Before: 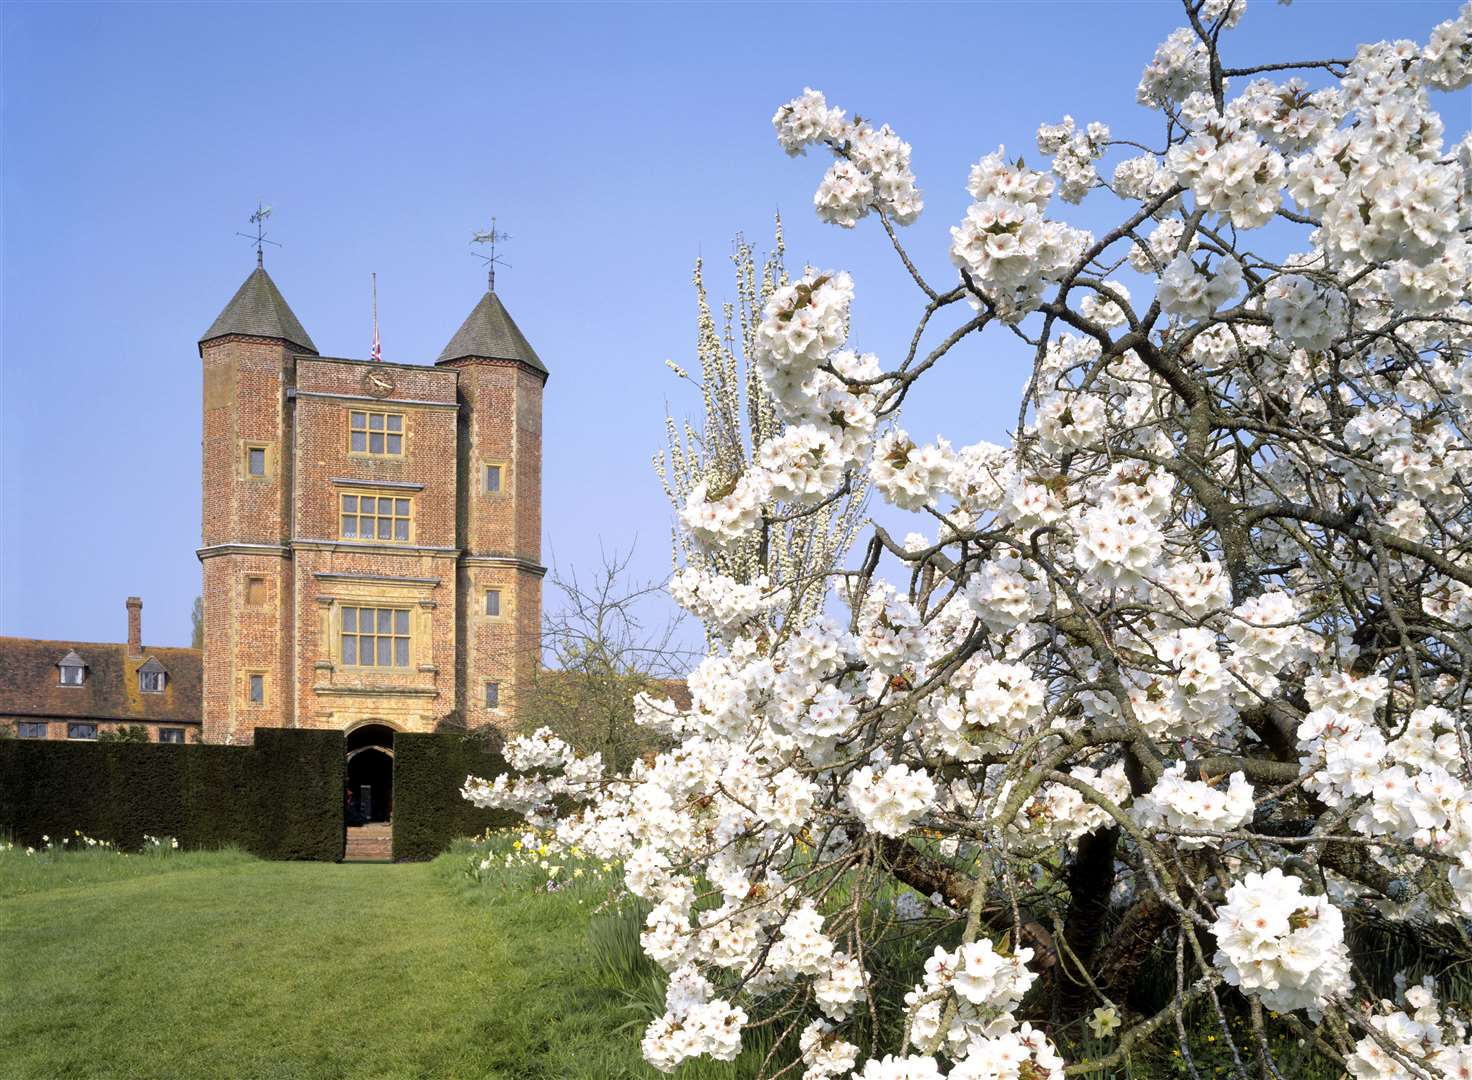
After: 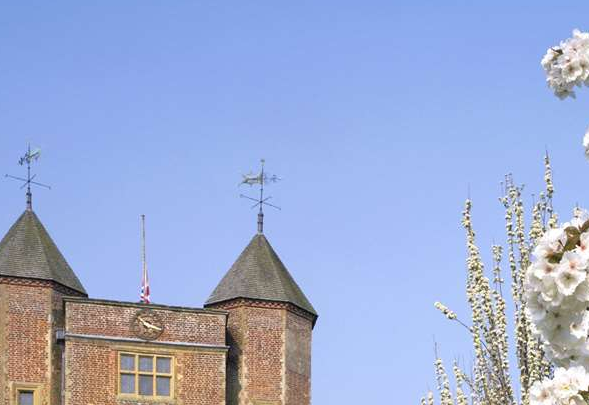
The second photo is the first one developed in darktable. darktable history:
crop: left 15.703%, top 5.43%, right 44.257%, bottom 57.013%
